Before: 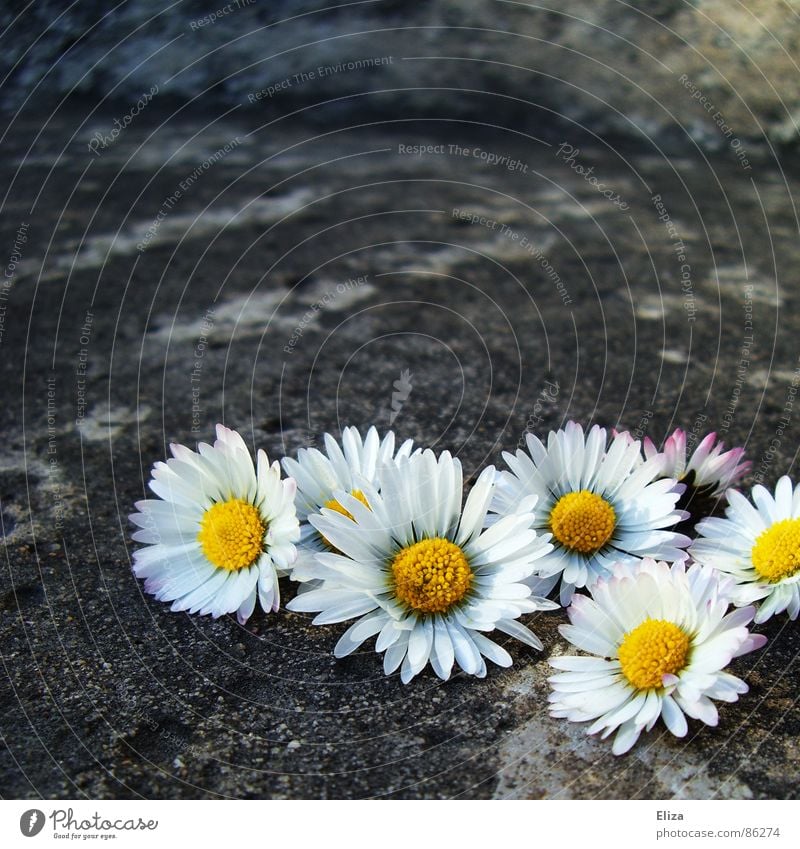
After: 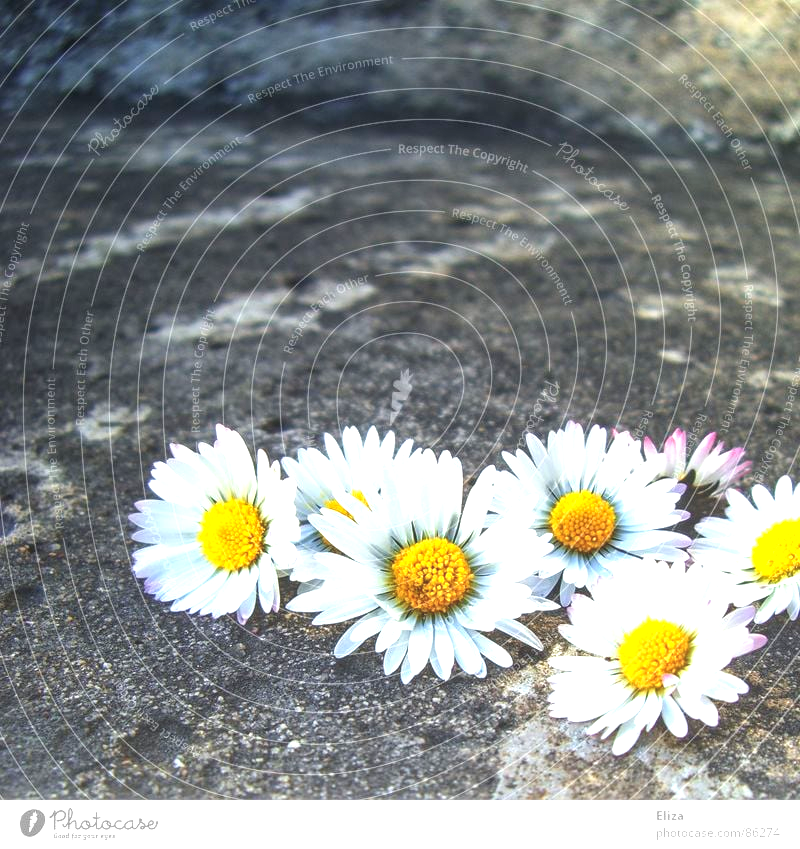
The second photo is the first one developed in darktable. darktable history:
exposure: exposure 1.141 EV, compensate highlight preservation false
local contrast: highlights 44%, shadows 1%, detail 100%
